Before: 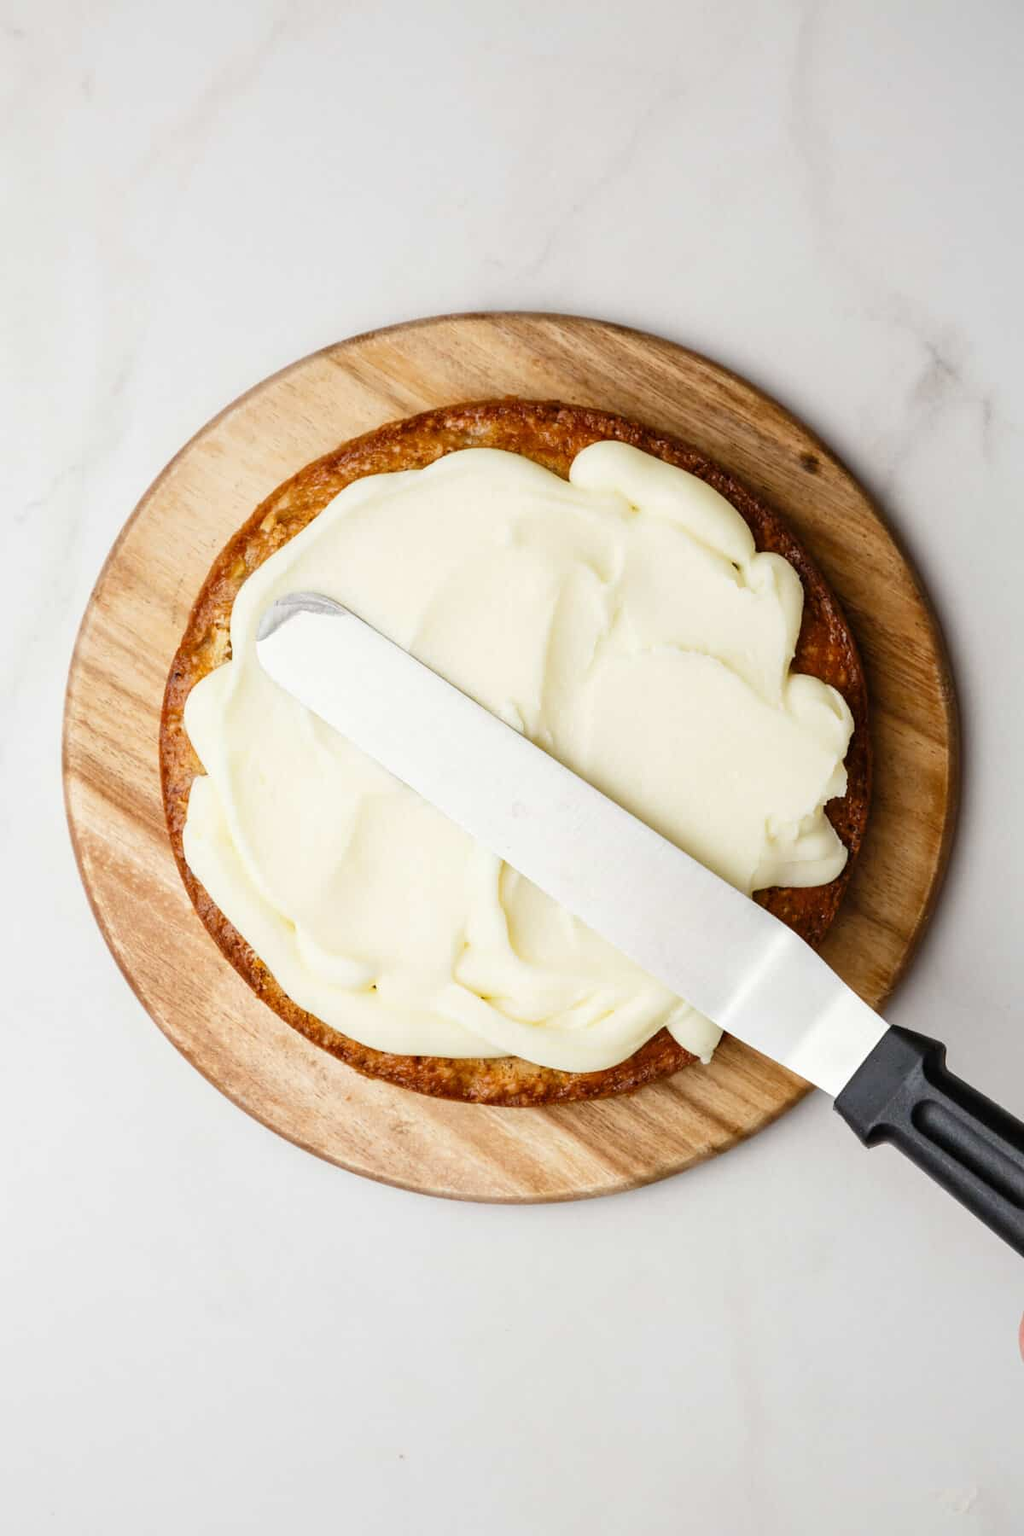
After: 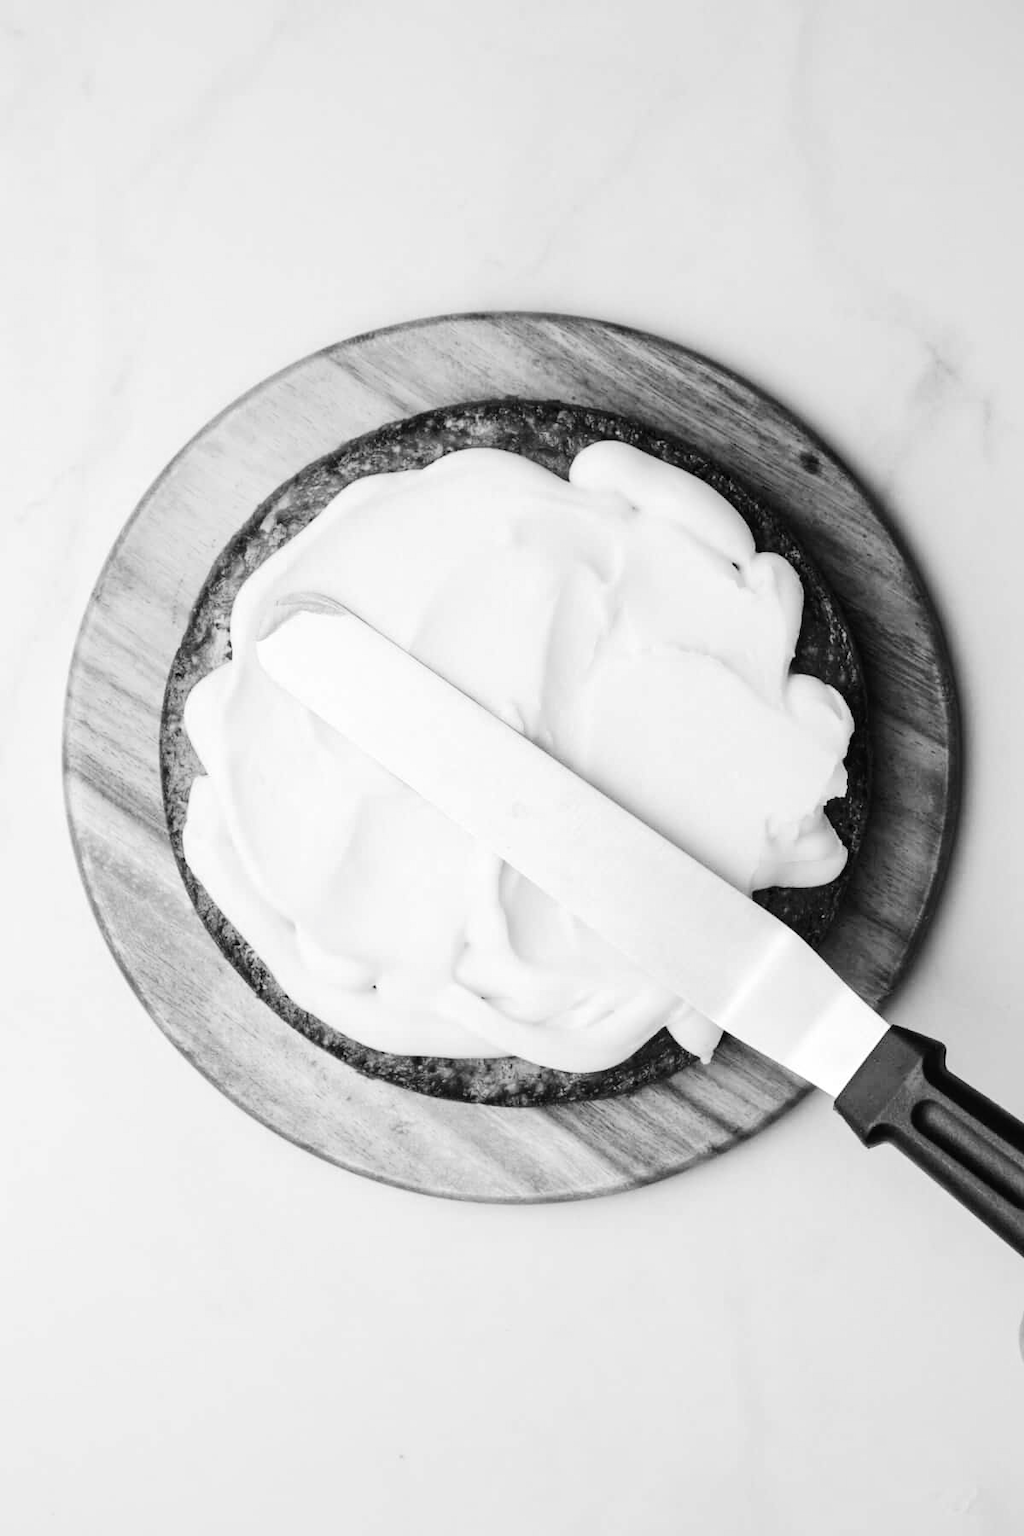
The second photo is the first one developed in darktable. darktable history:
tone curve: curves: ch0 [(0, 0) (0.003, 0.014) (0.011, 0.019) (0.025, 0.026) (0.044, 0.037) (0.069, 0.053) (0.1, 0.083) (0.136, 0.121) (0.177, 0.163) (0.224, 0.22) (0.277, 0.281) (0.335, 0.354) (0.399, 0.436) (0.468, 0.526) (0.543, 0.612) (0.623, 0.706) (0.709, 0.79) (0.801, 0.858) (0.898, 0.925) (1, 1)], preserve colors none
color look up table: target L [100.32, 86.7, 88.47, 78.43, 82.41, 75.88, 79.88, 66.24, 53.98, 36.15, 23.52, 201, 80.24, 74.05, 65.49, 59.41, 56.32, 48.84, 35.72, 51.22, 32.75, 31.46, 7.568, 10.27, 7.568, 89.53, 80.24, 70.73, 71.1, 59.92, 49.24, 48.31, 58.38, 47.24, 45.09, 24.72, 35.16, 32.32, 11.92, 10.27, 5.464, 93.75, 83.84, 83.84, 72.58, 59.41, 59.41, 41.96, 28.27], target a [0.001, -0.001, 0, 0, -0.002, -0.001, 0, 0.001, 0 ×4, -0.001, 0 ×12, -0.003, -0.001, -0.002, 0, 0.001, 0, 0.001, 0.001, 0, 0.001, 0.001, 0.001, 0 ×4, -0.002, -0.002, -0.002, 0, 0, 0, 0.001, 0.001], target b [-0.003, 0.022, 0, 0.001, 0.022, 0.002, 0.001, -0.004, -0.002, 0.001, -0.003, -0.001, 0.002 ×4, 0.001, -0.004, -0.003, 0.001, 0, 0, -0.002, -0.002, -0.002, 0.023, 0.002, 0.022, 0.002, -0.004, 0.001, -0.004, -0.004, -0.003, -0.004, -0.003, -0.003, -0.003, -0.002, -0.002, 0.003, 0.023, 0.022, 0.022, 0.002, 0.002, 0.002, -0.006, -0.003], num patches 49
